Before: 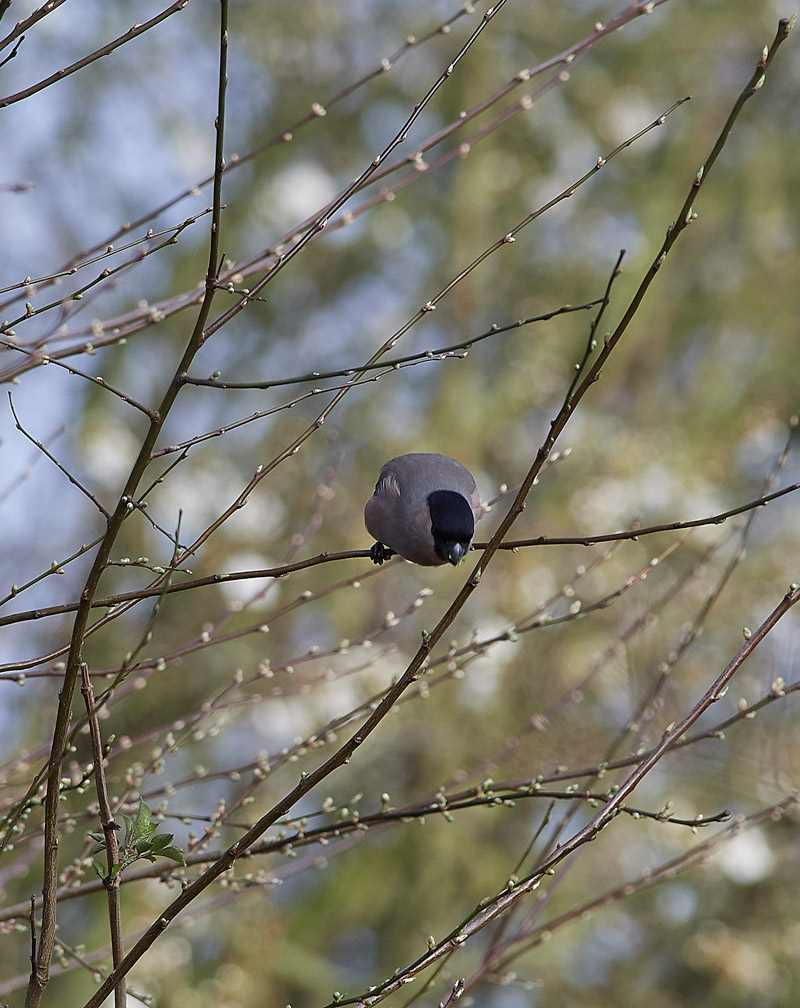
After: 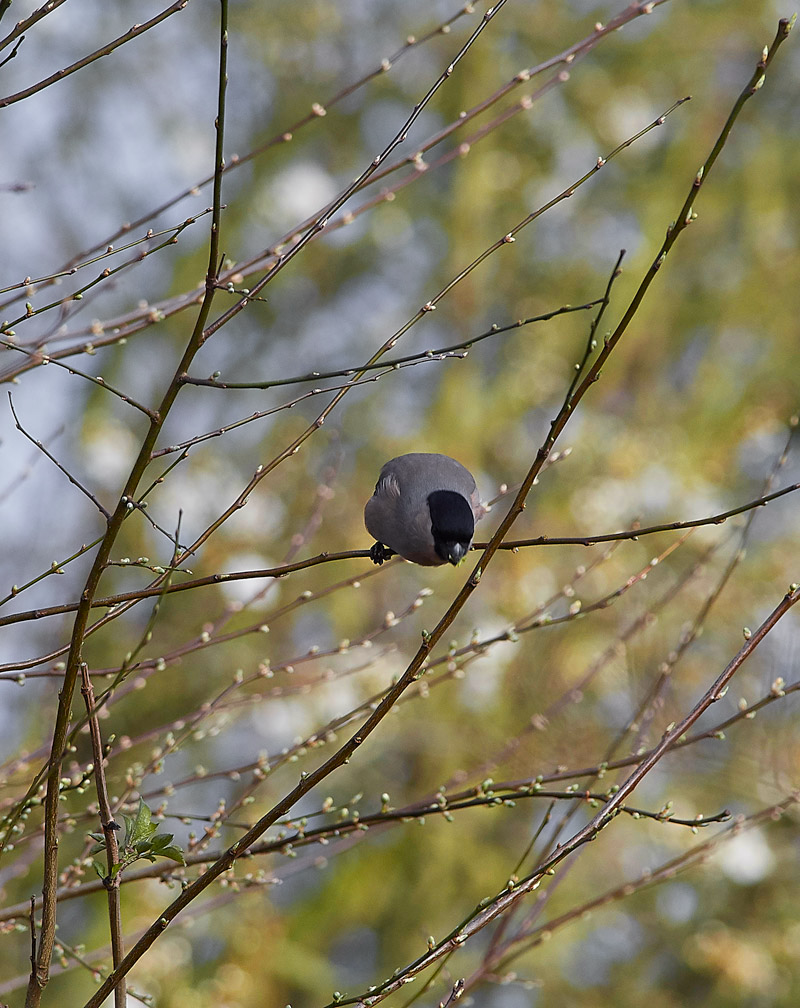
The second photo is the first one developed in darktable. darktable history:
color zones: curves: ch0 [(0, 0.511) (0.143, 0.531) (0.286, 0.56) (0.429, 0.5) (0.571, 0.5) (0.714, 0.5) (0.857, 0.5) (1, 0.5)]; ch1 [(0, 0.525) (0.143, 0.705) (0.286, 0.715) (0.429, 0.35) (0.571, 0.35) (0.714, 0.35) (0.857, 0.4) (1, 0.4)]; ch2 [(0, 0.572) (0.143, 0.512) (0.286, 0.473) (0.429, 0.45) (0.571, 0.5) (0.714, 0.5) (0.857, 0.518) (1, 0.518)], mix 27.39%
